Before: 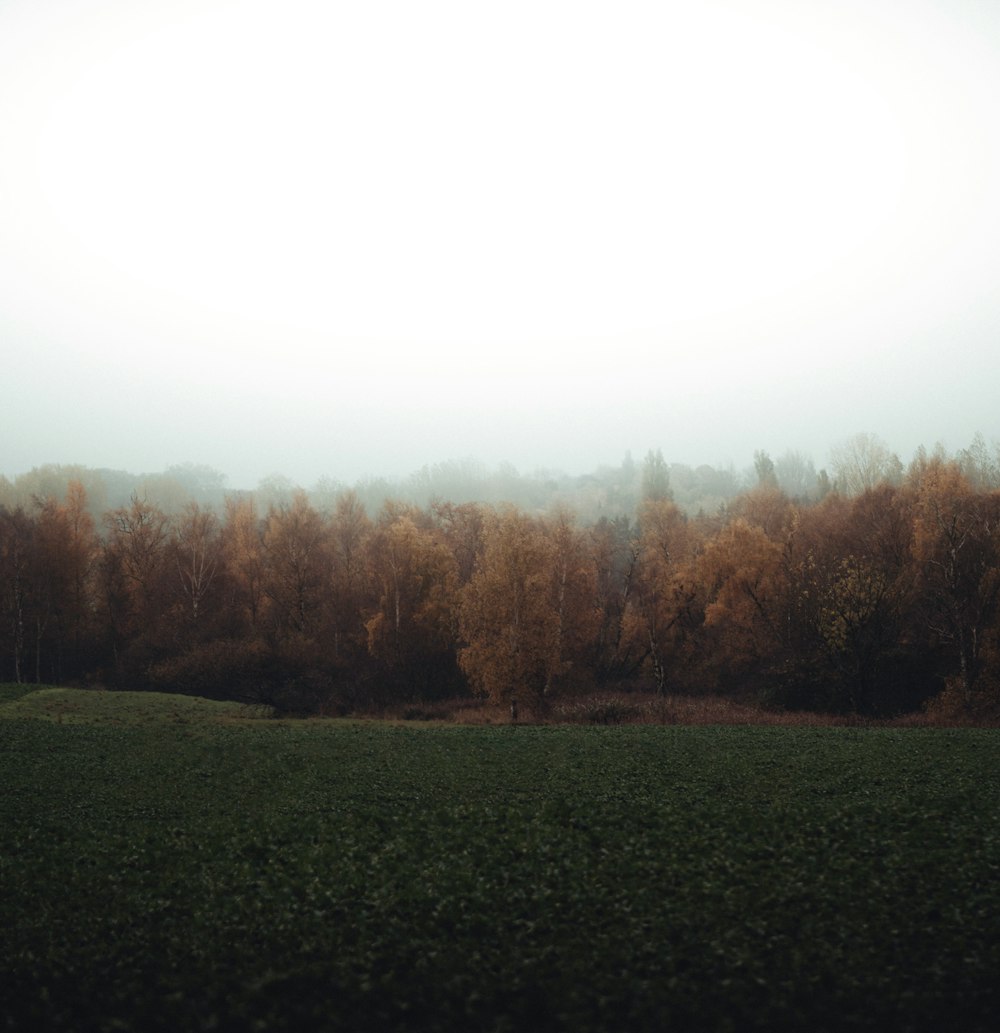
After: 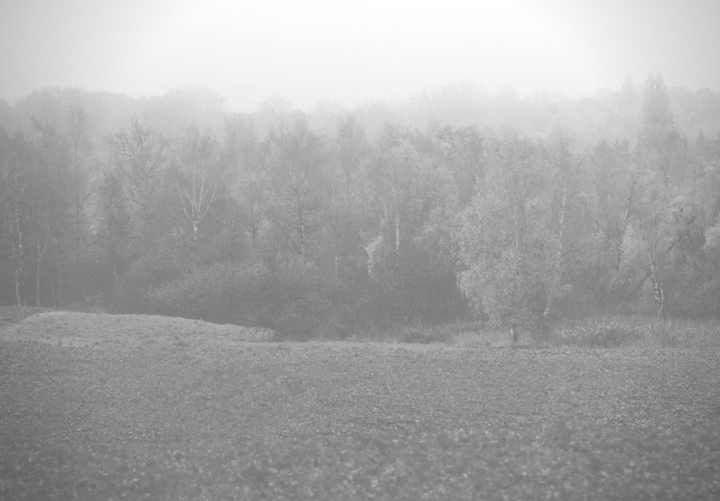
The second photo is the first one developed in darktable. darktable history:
vignetting: on, module defaults
tone equalizer: -7 EV 0.15 EV, -6 EV 0.6 EV, -5 EV 1.15 EV, -4 EV 1.33 EV, -3 EV 1.15 EV, -2 EV 0.6 EV, -1 EV 0.15 EV, mask exposure compensation -0.5 EV
exposure: black level correction -0.002, exposure 0.708 EV, compensate exposure bias true, compensate highlight preservation false
crop: top 36.498%, right 27.964%, bottom 14.995%
colorize: saturation 51%, source mix 50.67%, lightness 50.67%
monochrome: a 73.58, b 64.21
